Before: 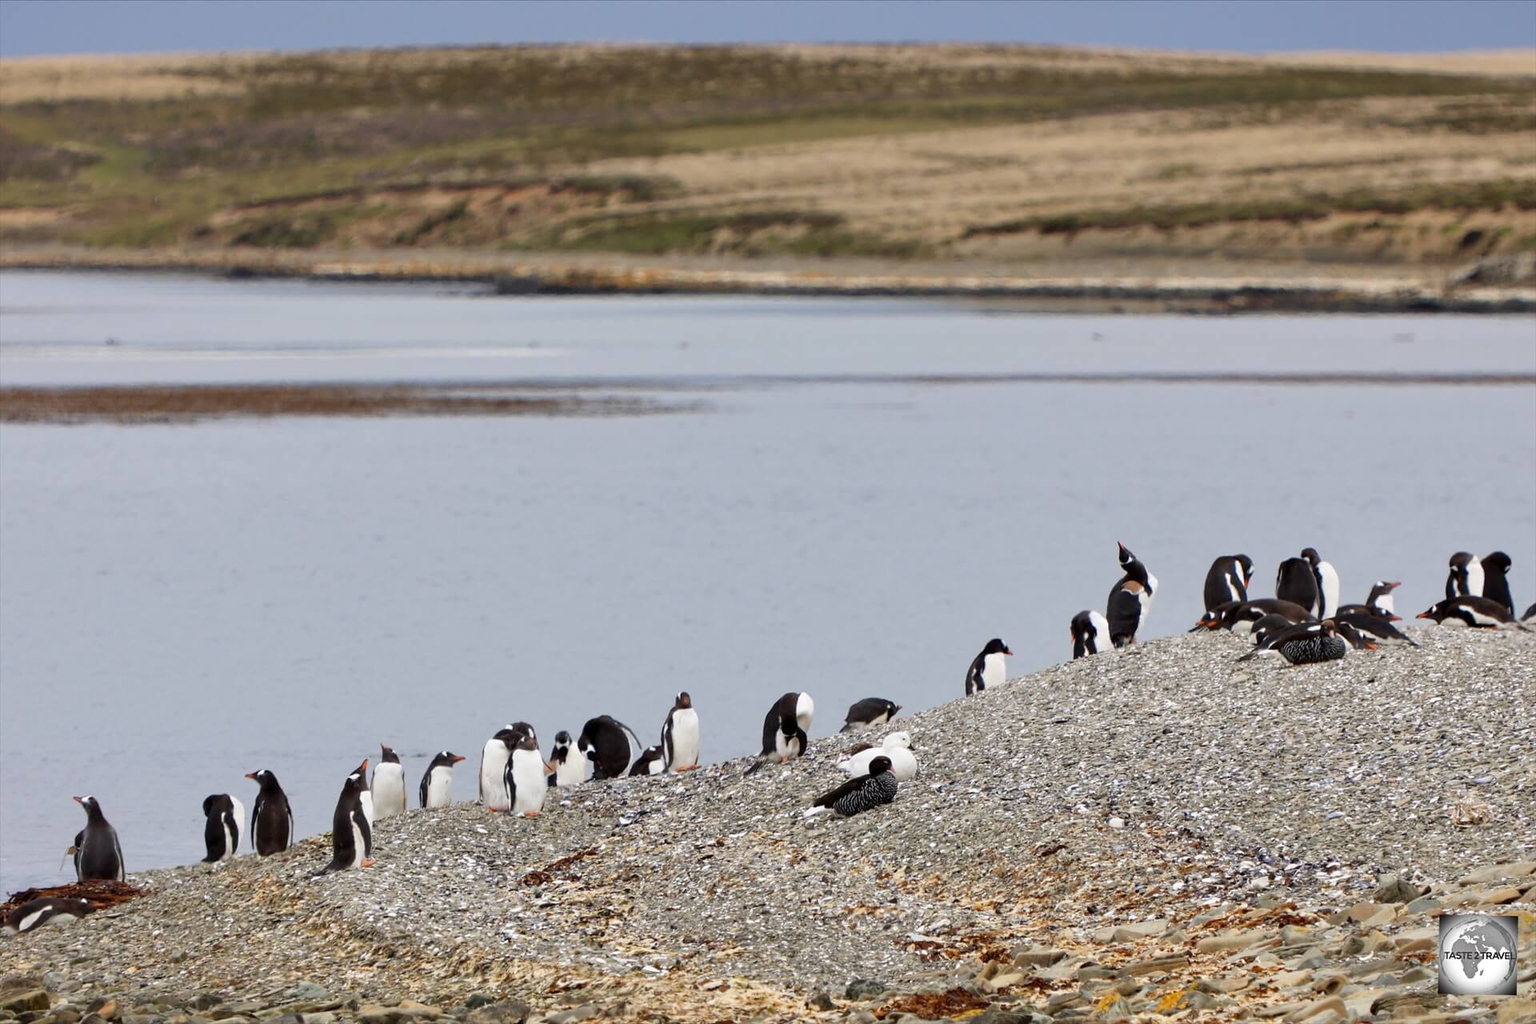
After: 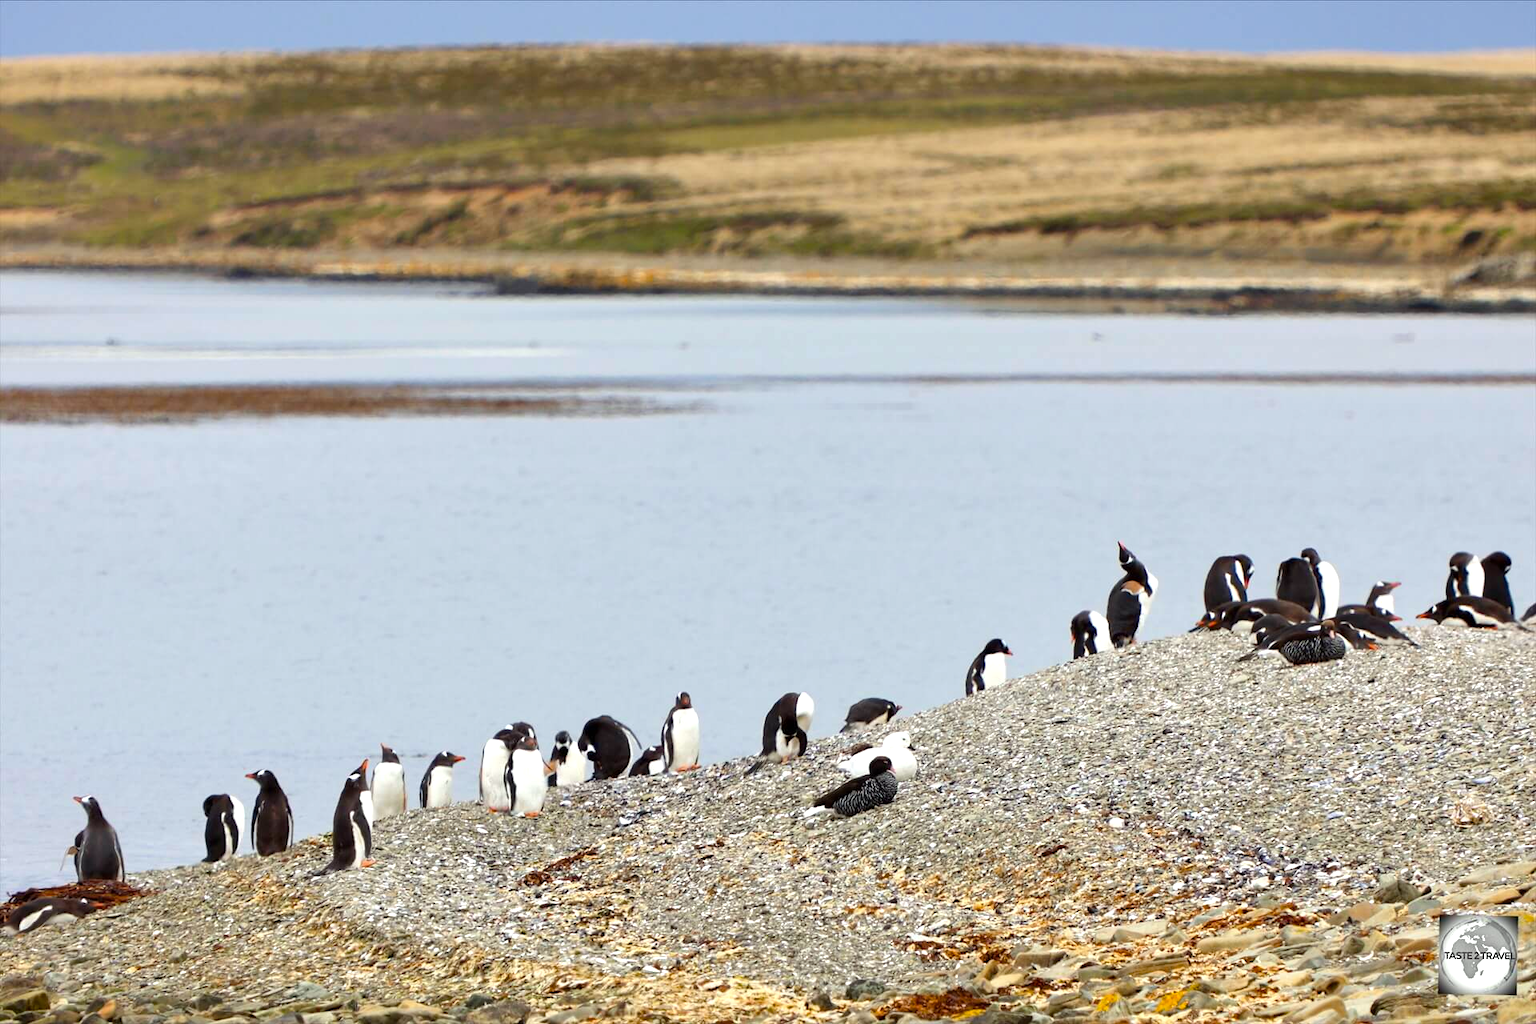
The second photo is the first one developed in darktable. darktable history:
color balance rgb: perceptual saturation grading › global saturation 30.487%
exposure: black level correction 0, exposure 0.499 EV, compensate highlight preservation false
color correction: highlights a* -2.69, highlights b* 2.28
